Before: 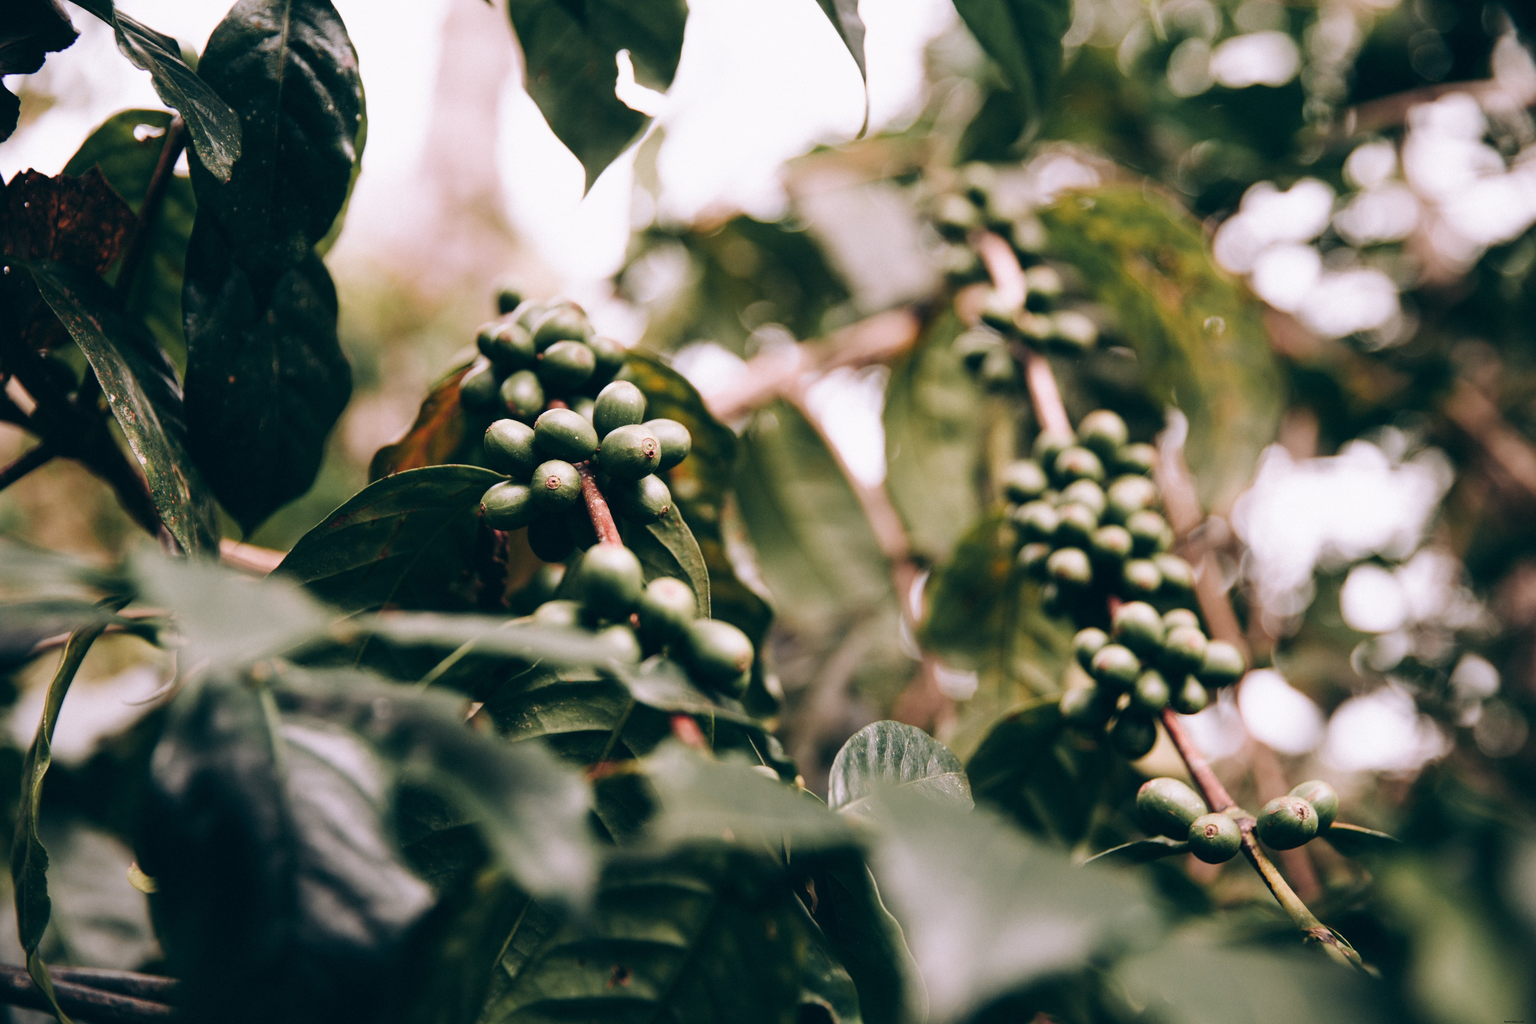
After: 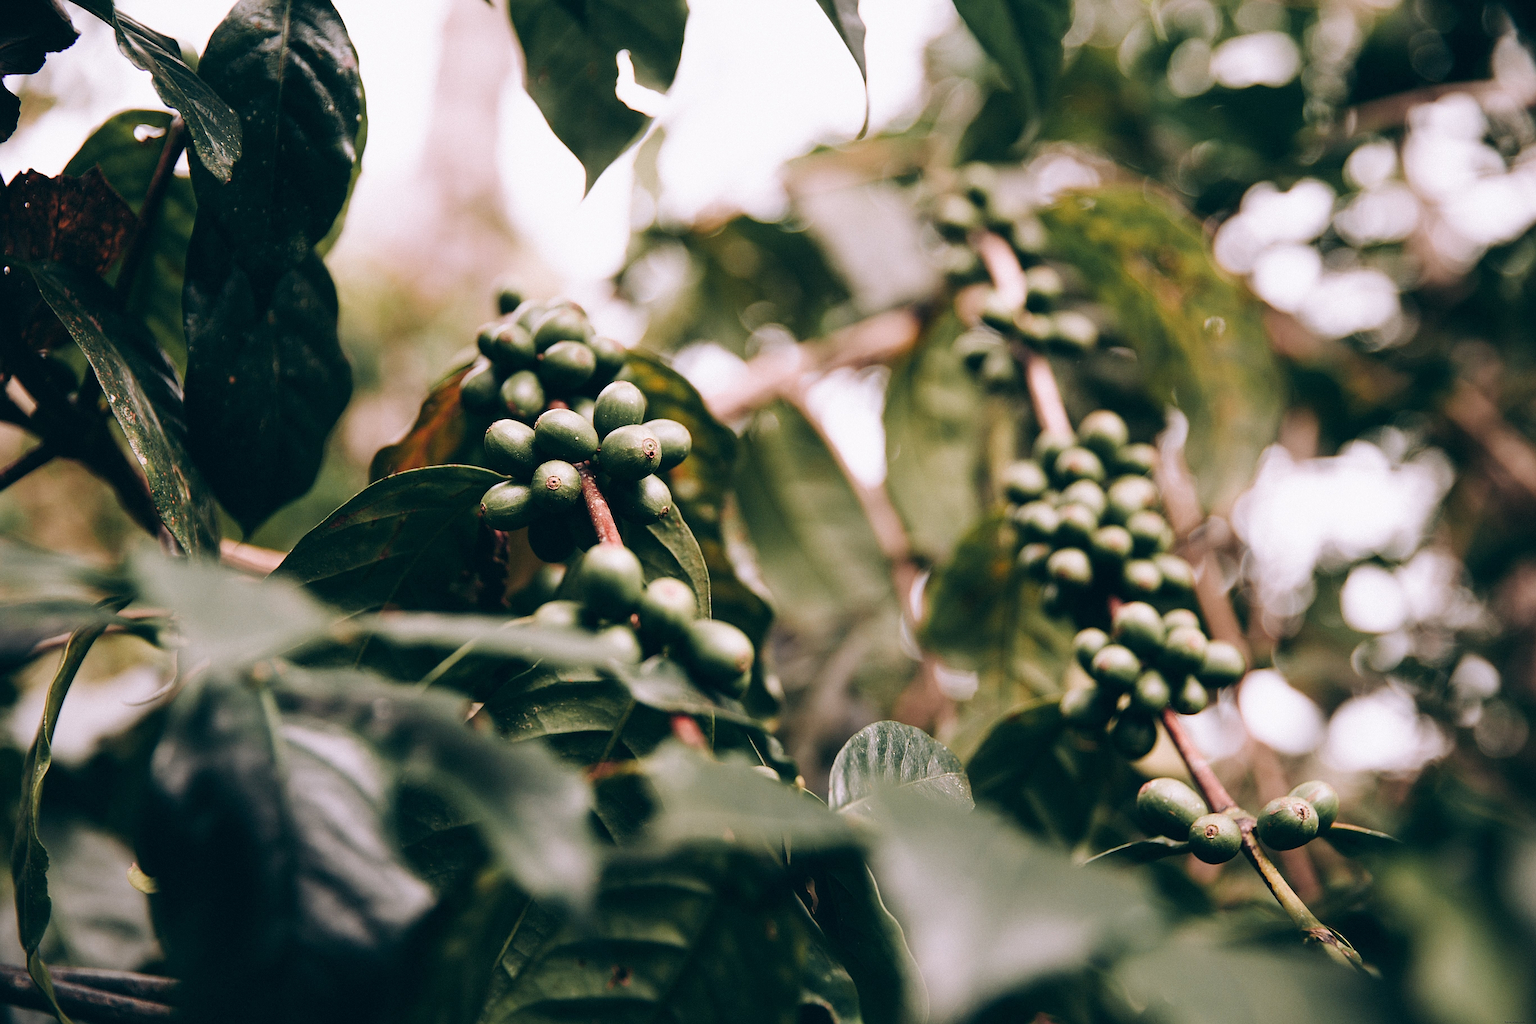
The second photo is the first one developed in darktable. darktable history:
sharpen: radius 2.562, amount 0.65
